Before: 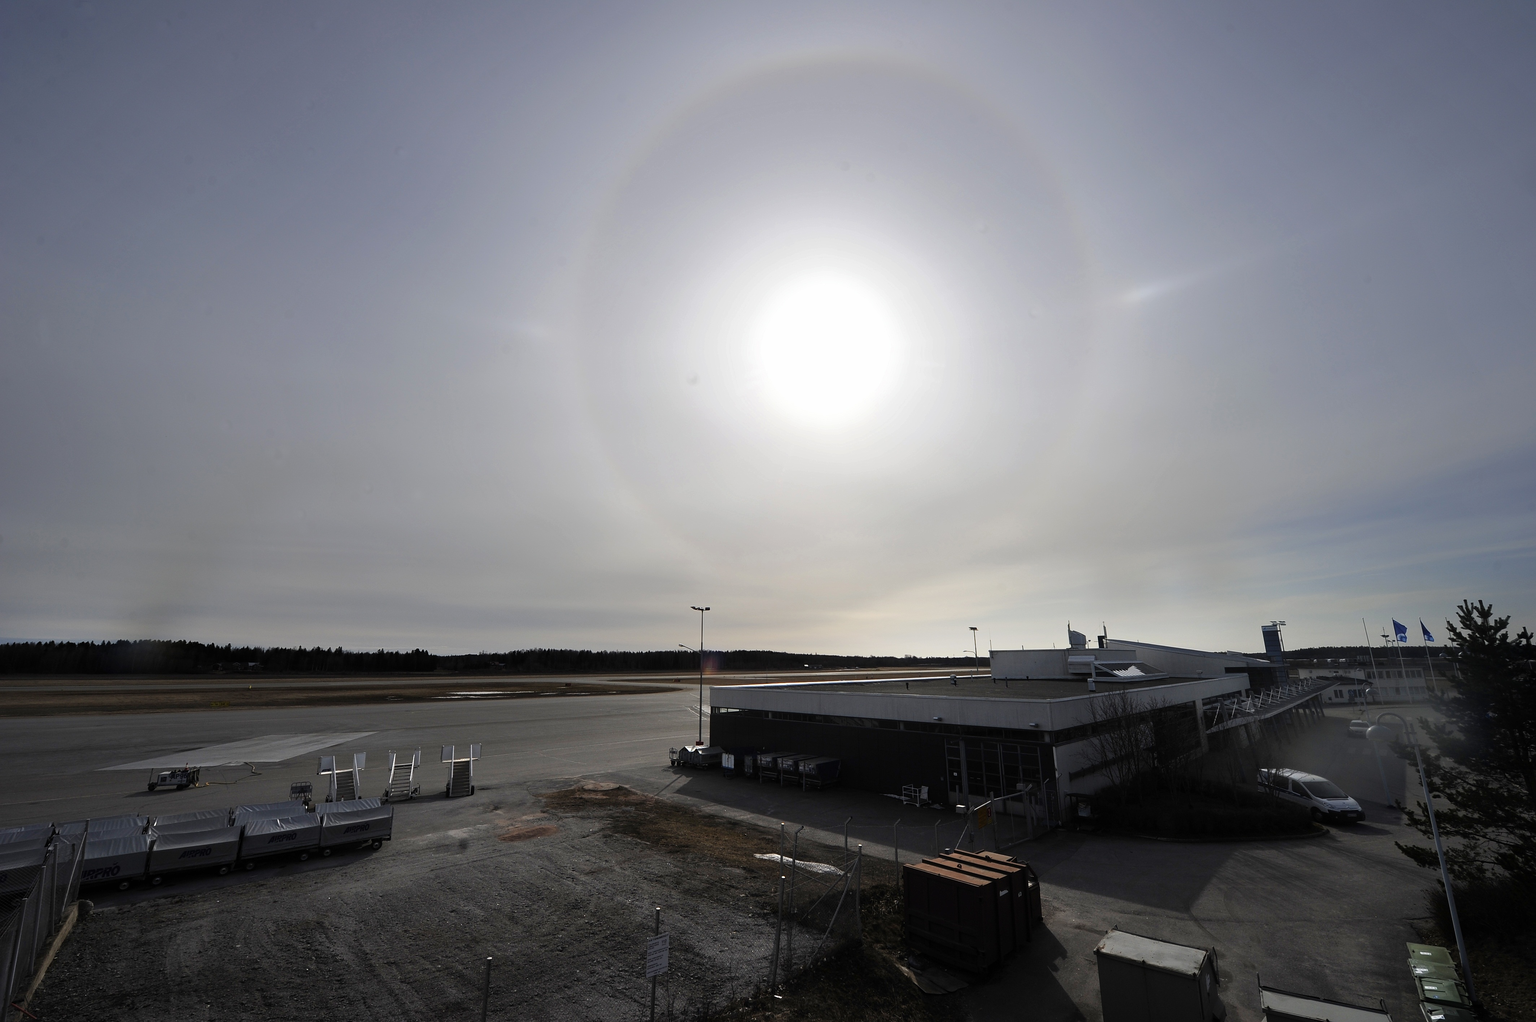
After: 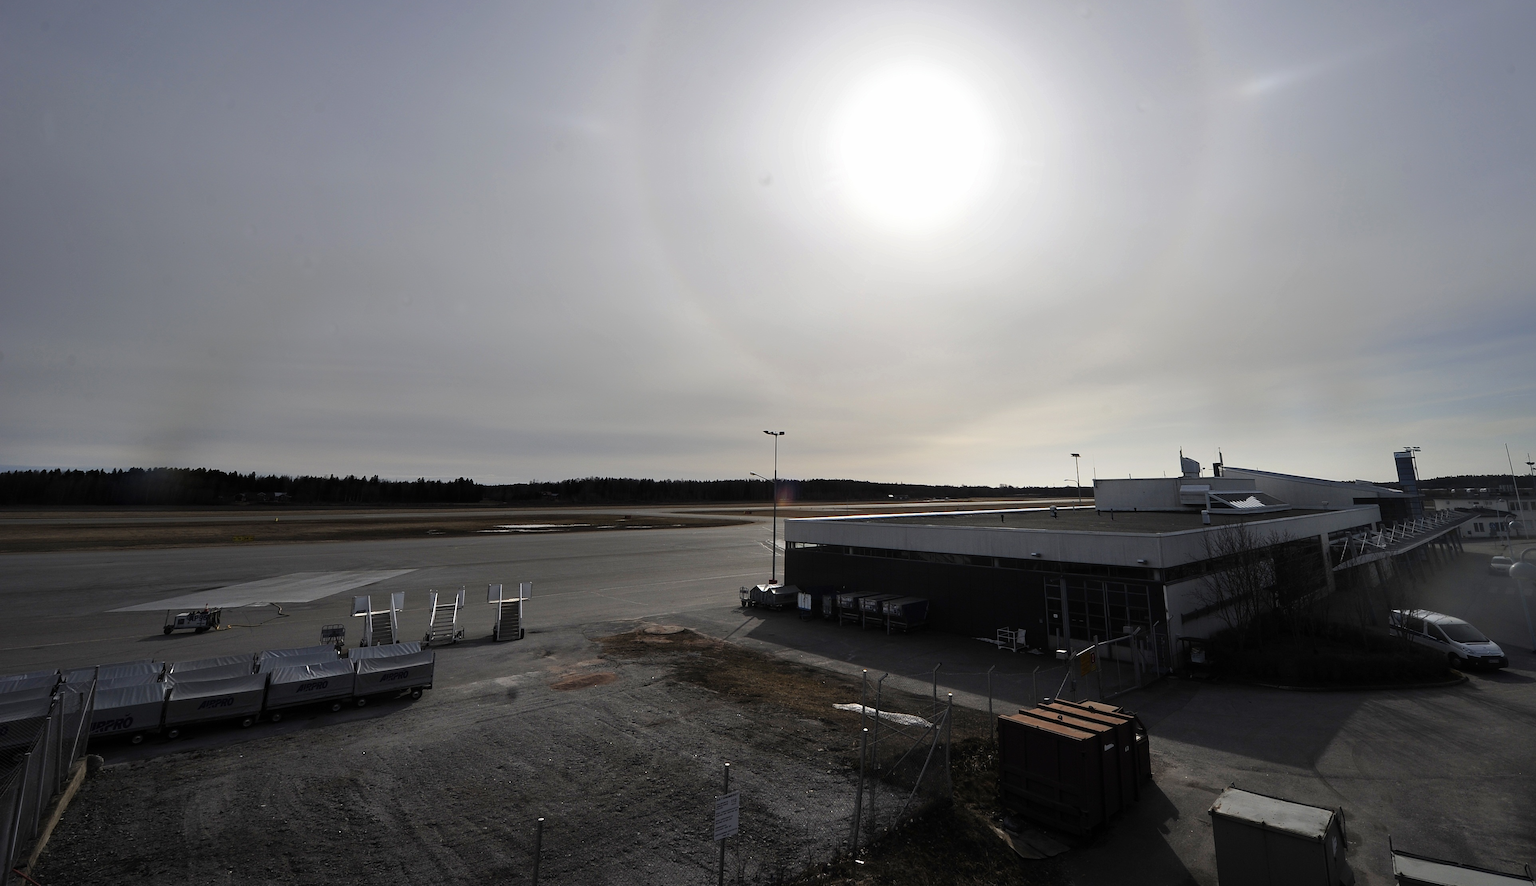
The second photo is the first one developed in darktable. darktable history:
crop: top 21.228%, right 9.458%, bottom 0.267%
